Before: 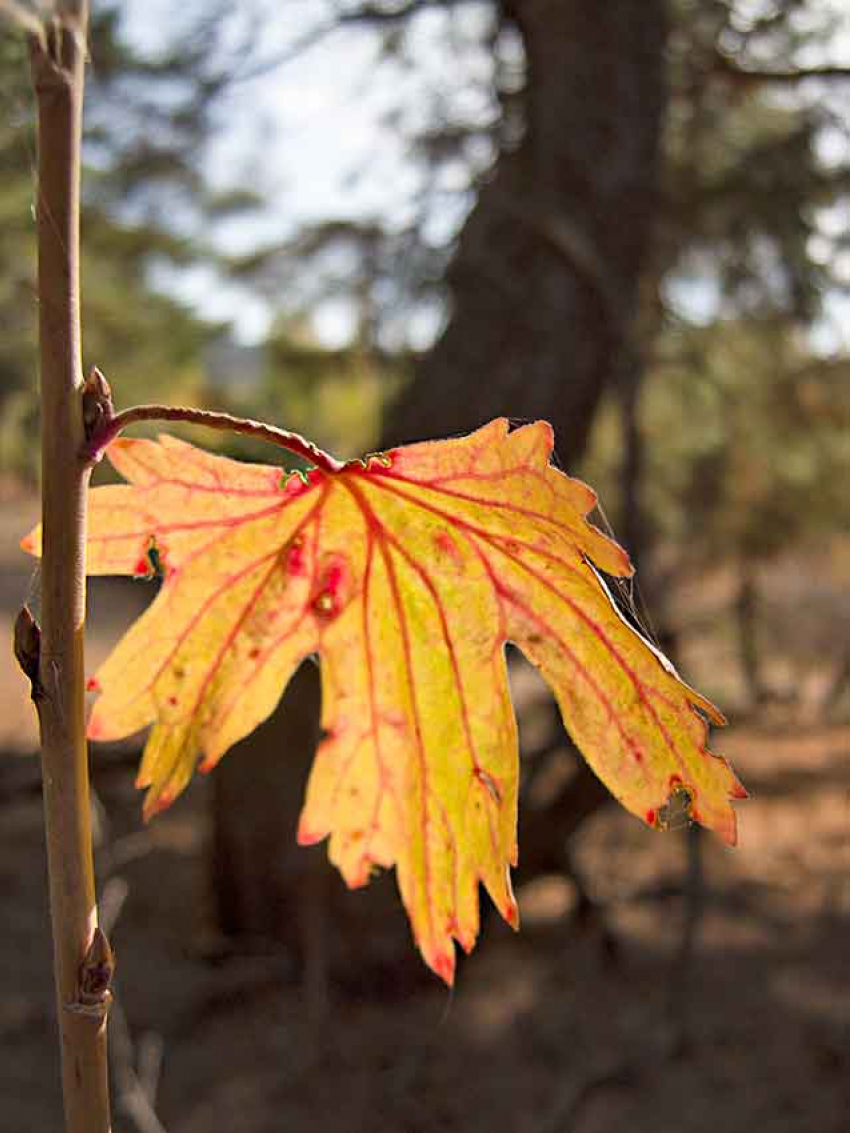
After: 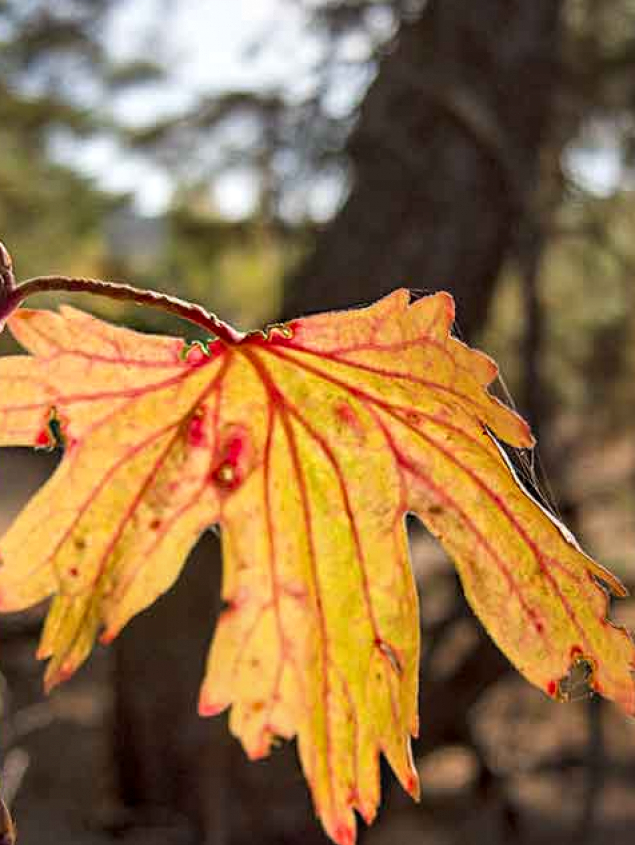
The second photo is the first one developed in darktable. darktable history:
tone equalizer: -7 EV 0.094 EV, mask exposure compensation -0.504 EV
crop and rotate: left 11.87%, top 11.465%, right 13.386%, bottom 13.917%
local contrast: on, module defaults
